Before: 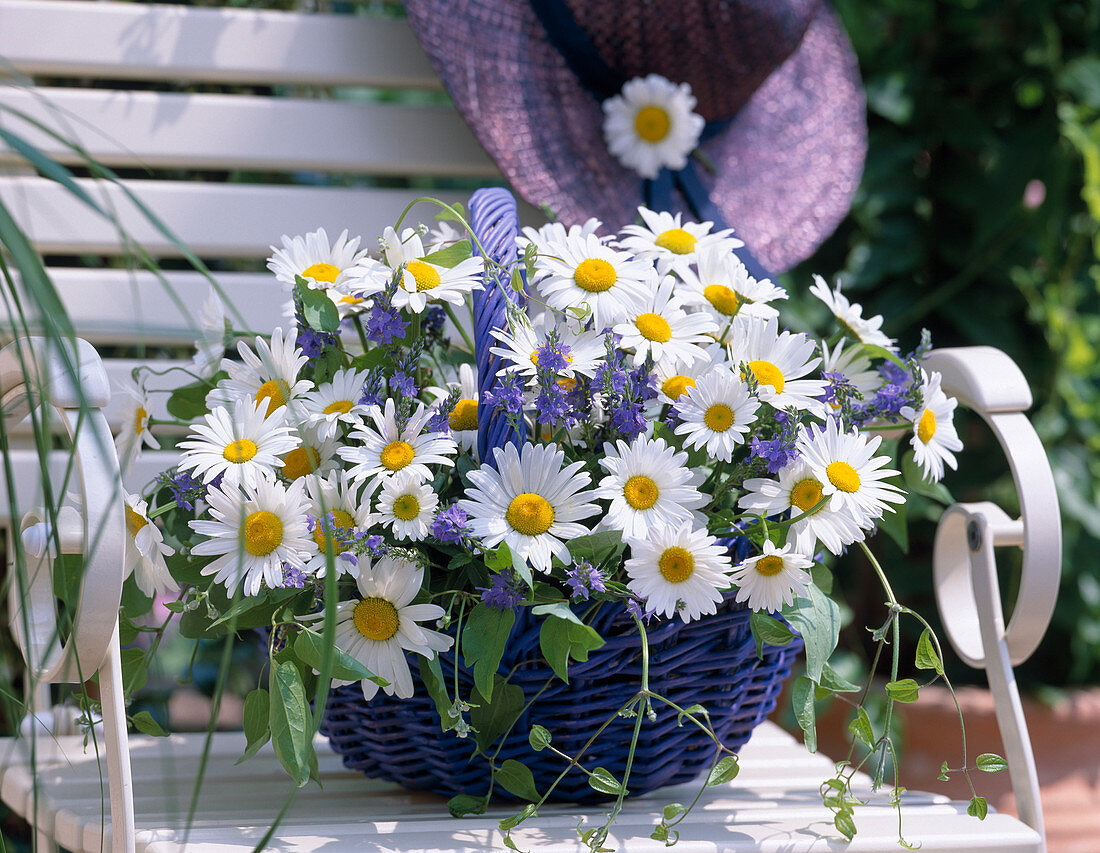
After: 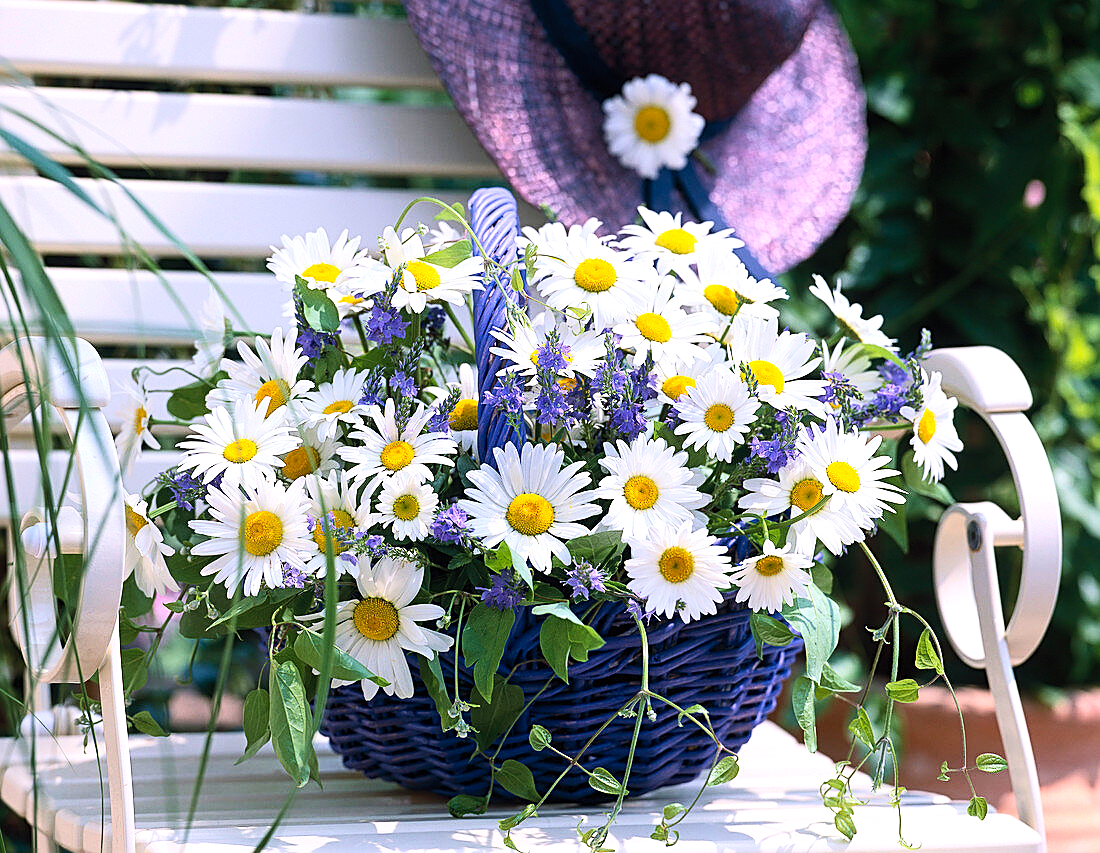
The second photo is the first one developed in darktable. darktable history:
contrast brightness saturation: contrast 0.204, brightness 0.158, saturation 0.227
tone equalizer: -8 EV -0.428 EV, -7 EV -0.356 EV, -6 EV -0.34 EV, -5 EV -0.193 EV, -3 EV 0.237 EV, -2 EV 0.357 EV, -1 EV 0.363 EV, +0 EV 0.401 EV, edges refinement/feathering 500, mask exposure compensation -1.57 EV, preserve details no
sharpen: on, module defaults
velvia: strength 14.34%
